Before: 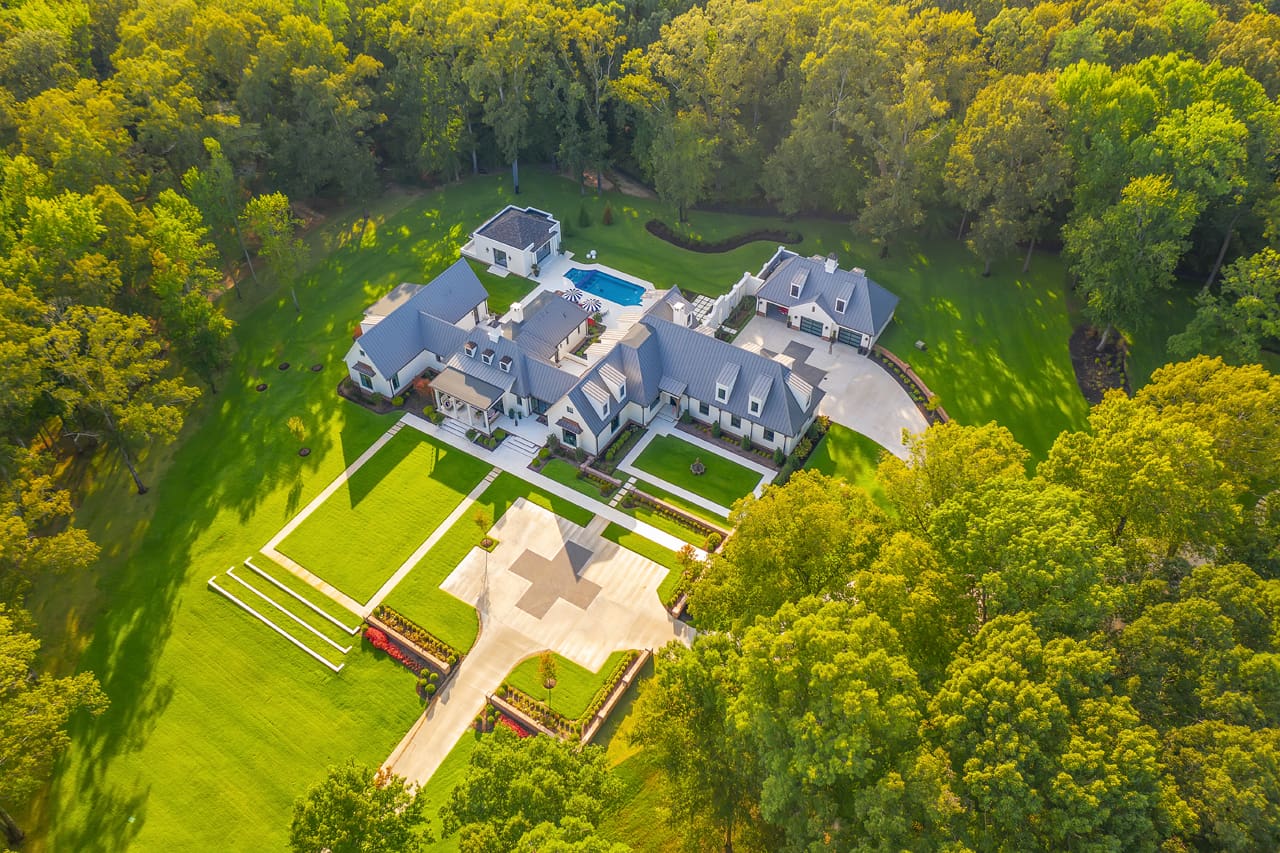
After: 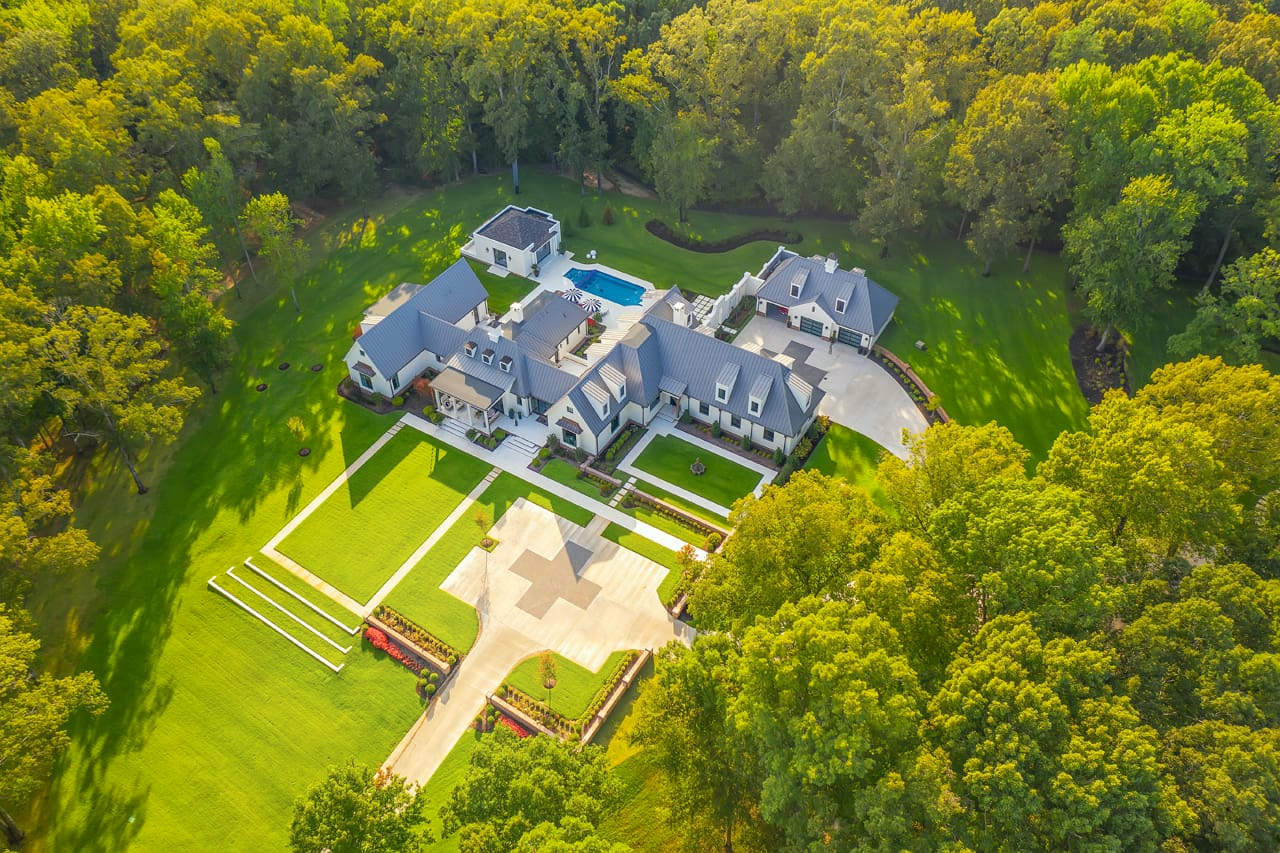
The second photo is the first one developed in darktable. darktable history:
shadows and highlights: highlights 70.7, soften with gaussian
color correction: highlights a* -2.68, highlights b* 2.57
